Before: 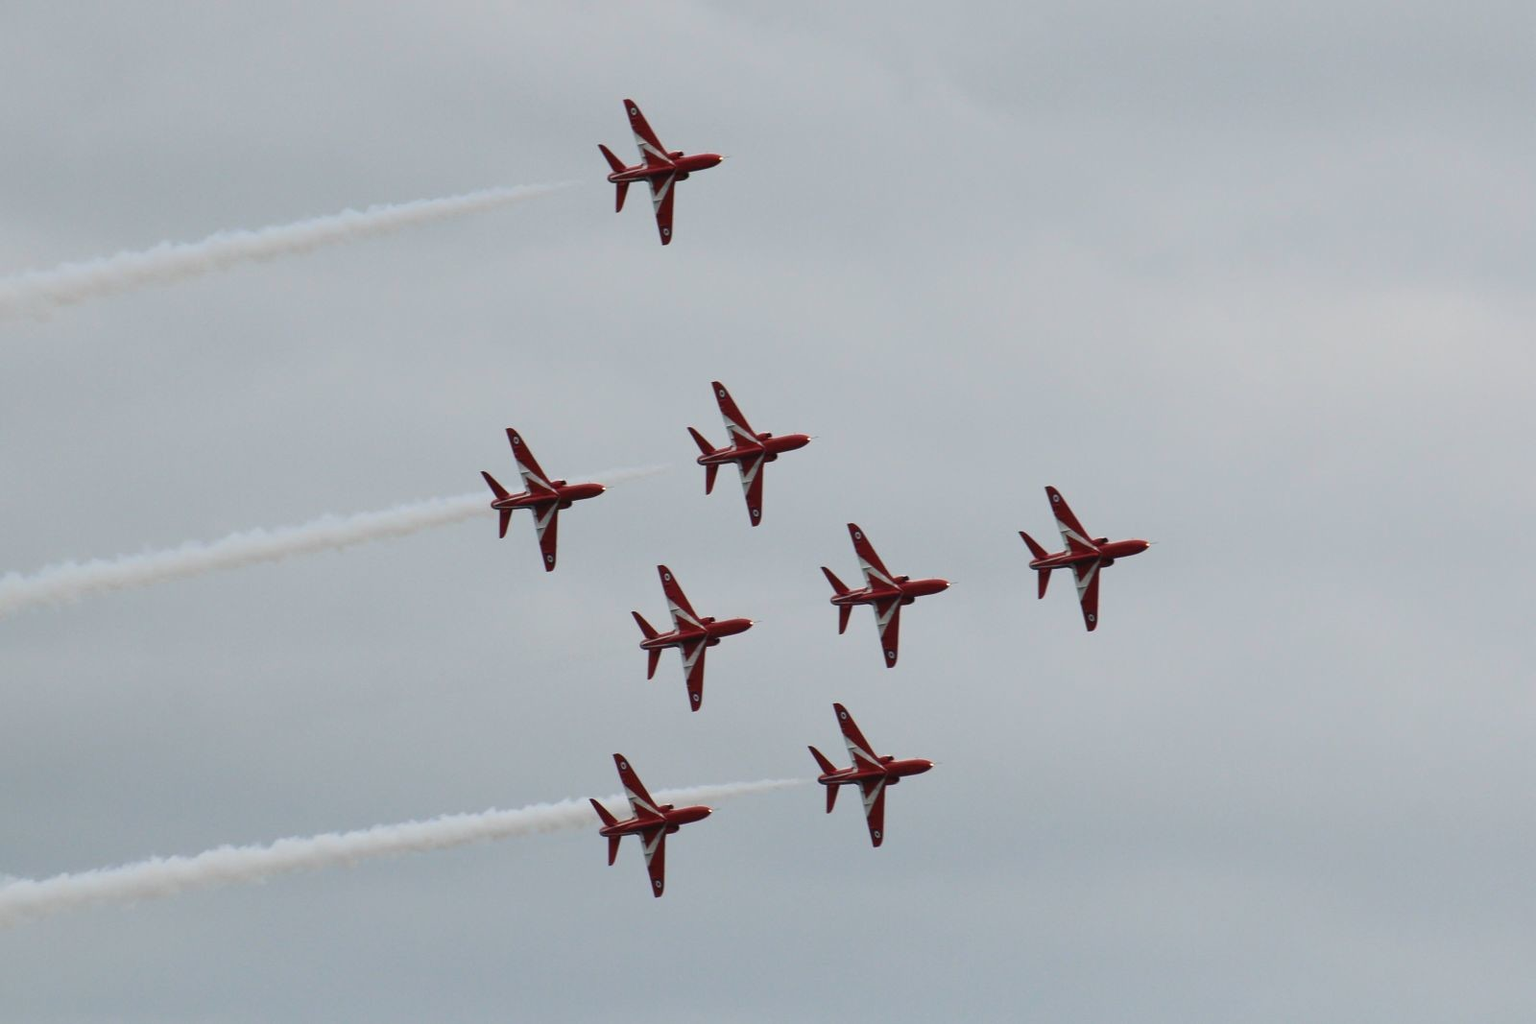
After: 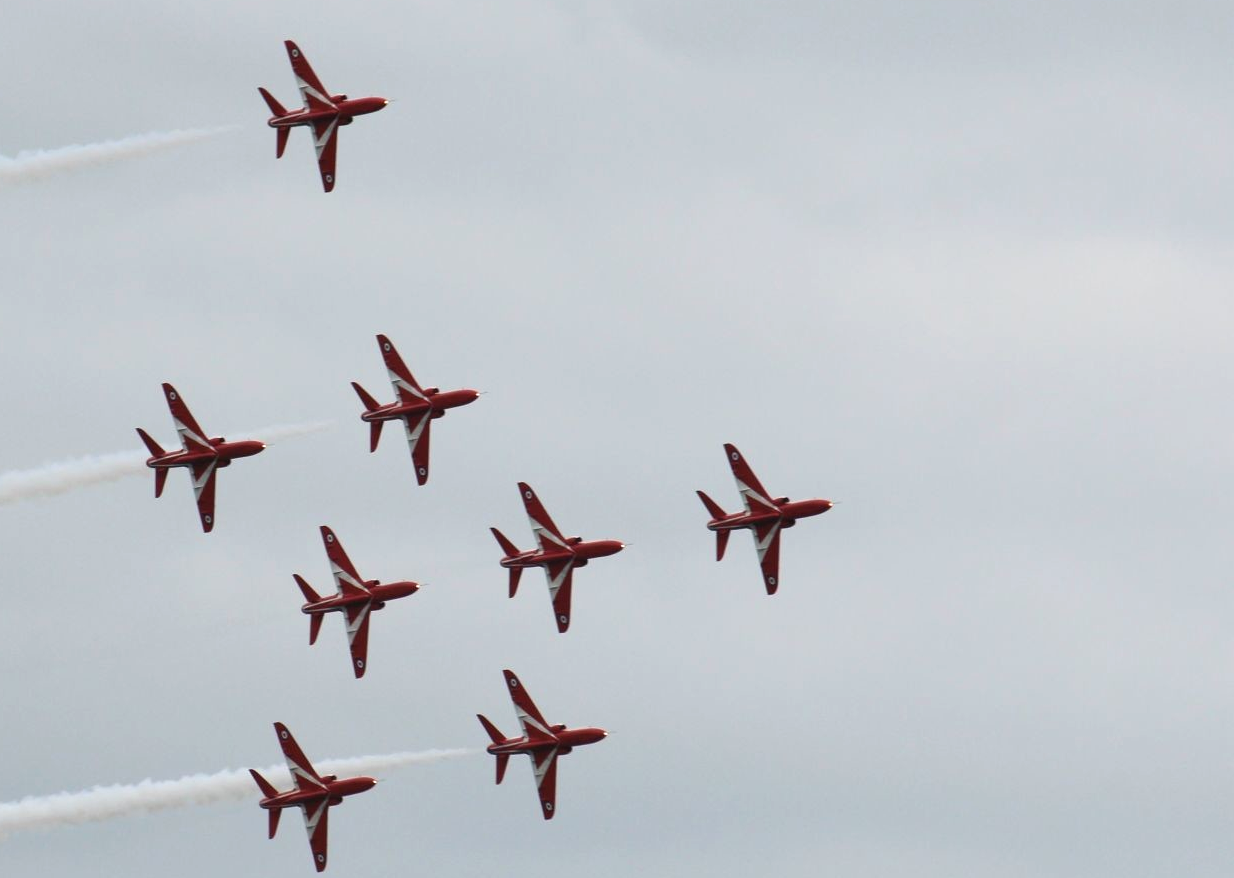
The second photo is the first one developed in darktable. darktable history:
crop: left 22.83%, top 5.924%, bottom 11.764%
contrast brightness saturation: saturation -0.054
exposure: exposure 0.345 EV, compensate highlight preservation false
